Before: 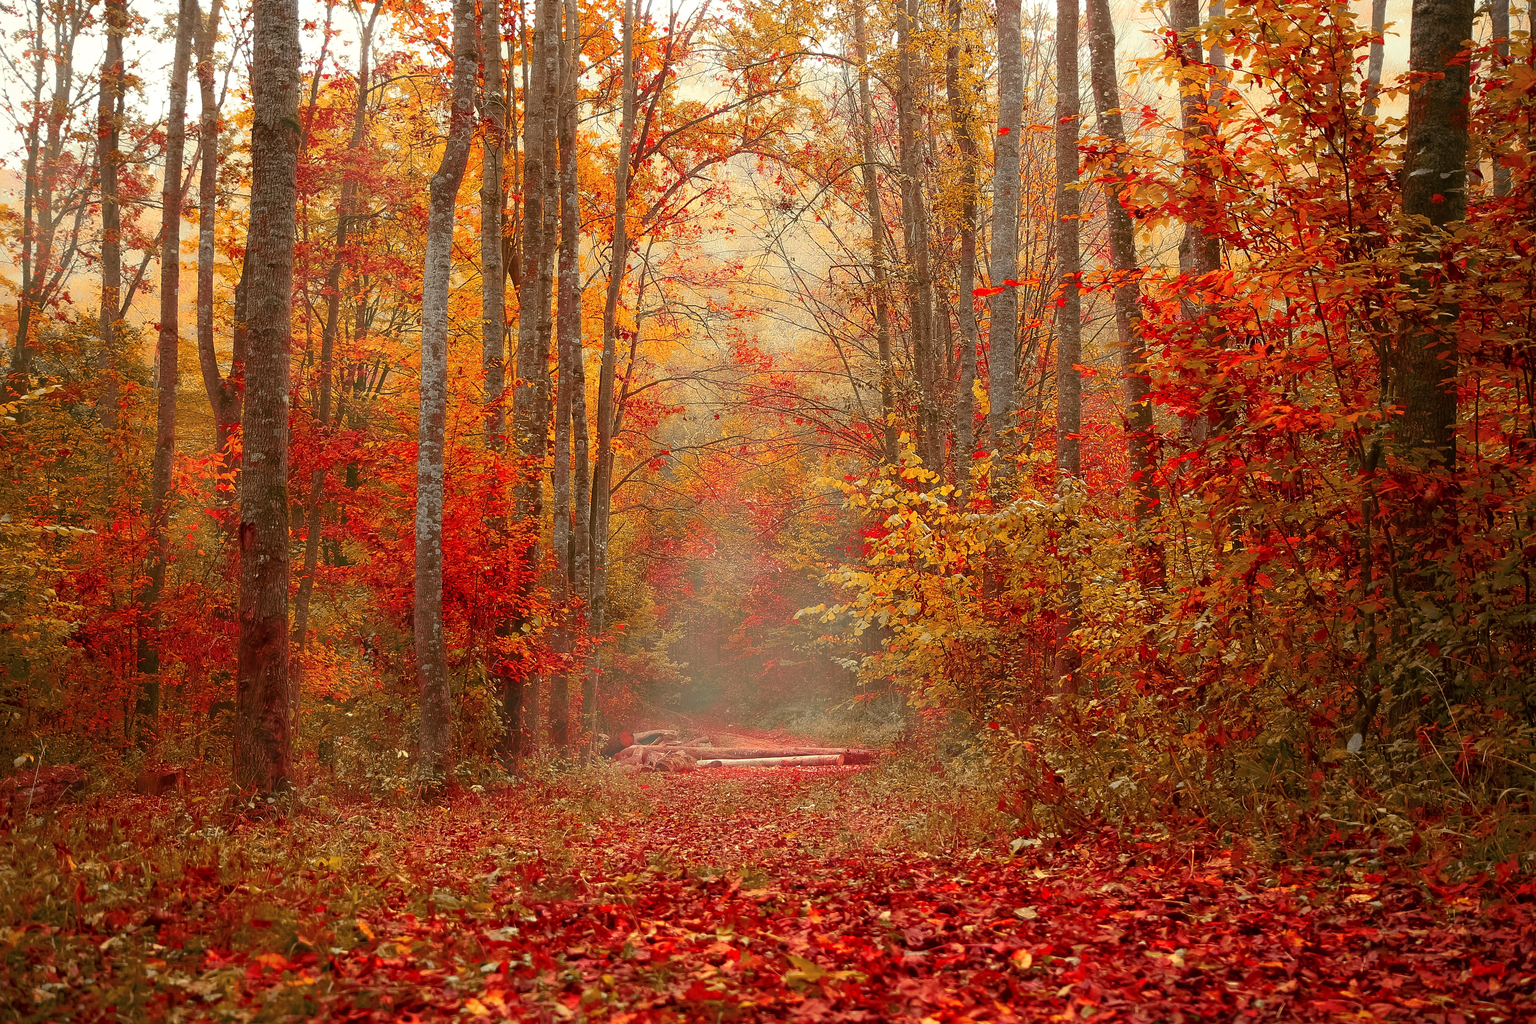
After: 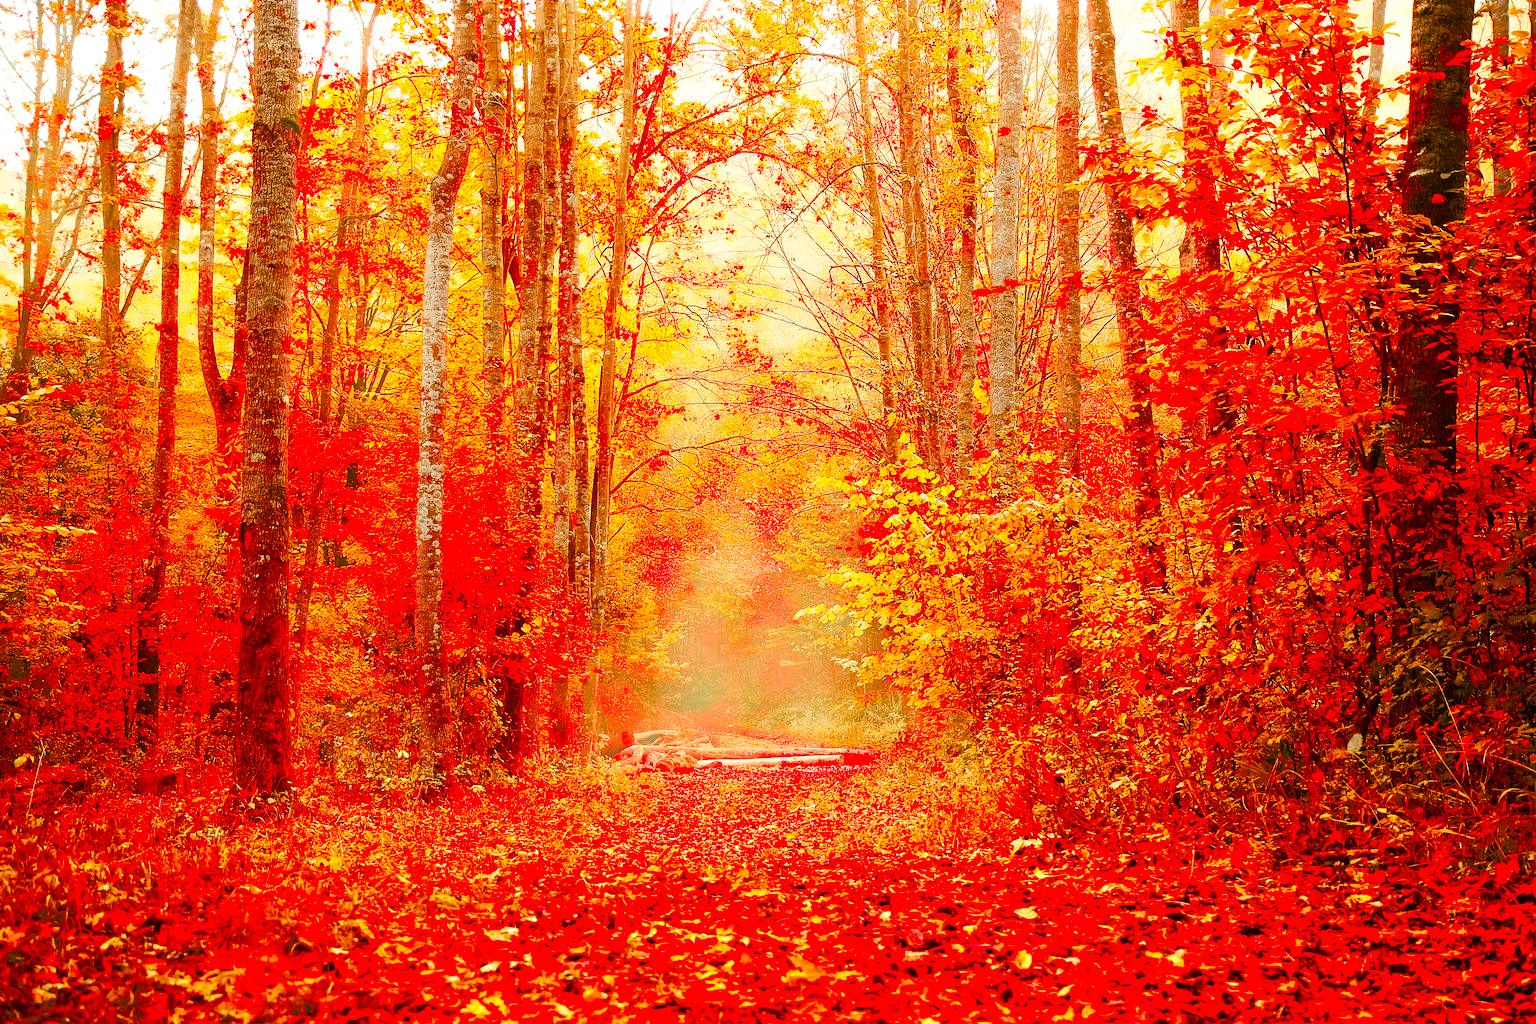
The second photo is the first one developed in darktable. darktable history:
base curve: curves: ch0 [(0, 0.003) (0.001, 0.002) (0.006, 0.004) (0.02, 0.022) (0.048, 0.086) (0.094, 0.234) (0.162, 0.431) (0.258, 0.629) (0.385, 0.8) (0.548, 0.918) (0.751, 0.988) (1, 1)], preserve colors none
color correction: highlights b* 0.031, saturation 1.84
